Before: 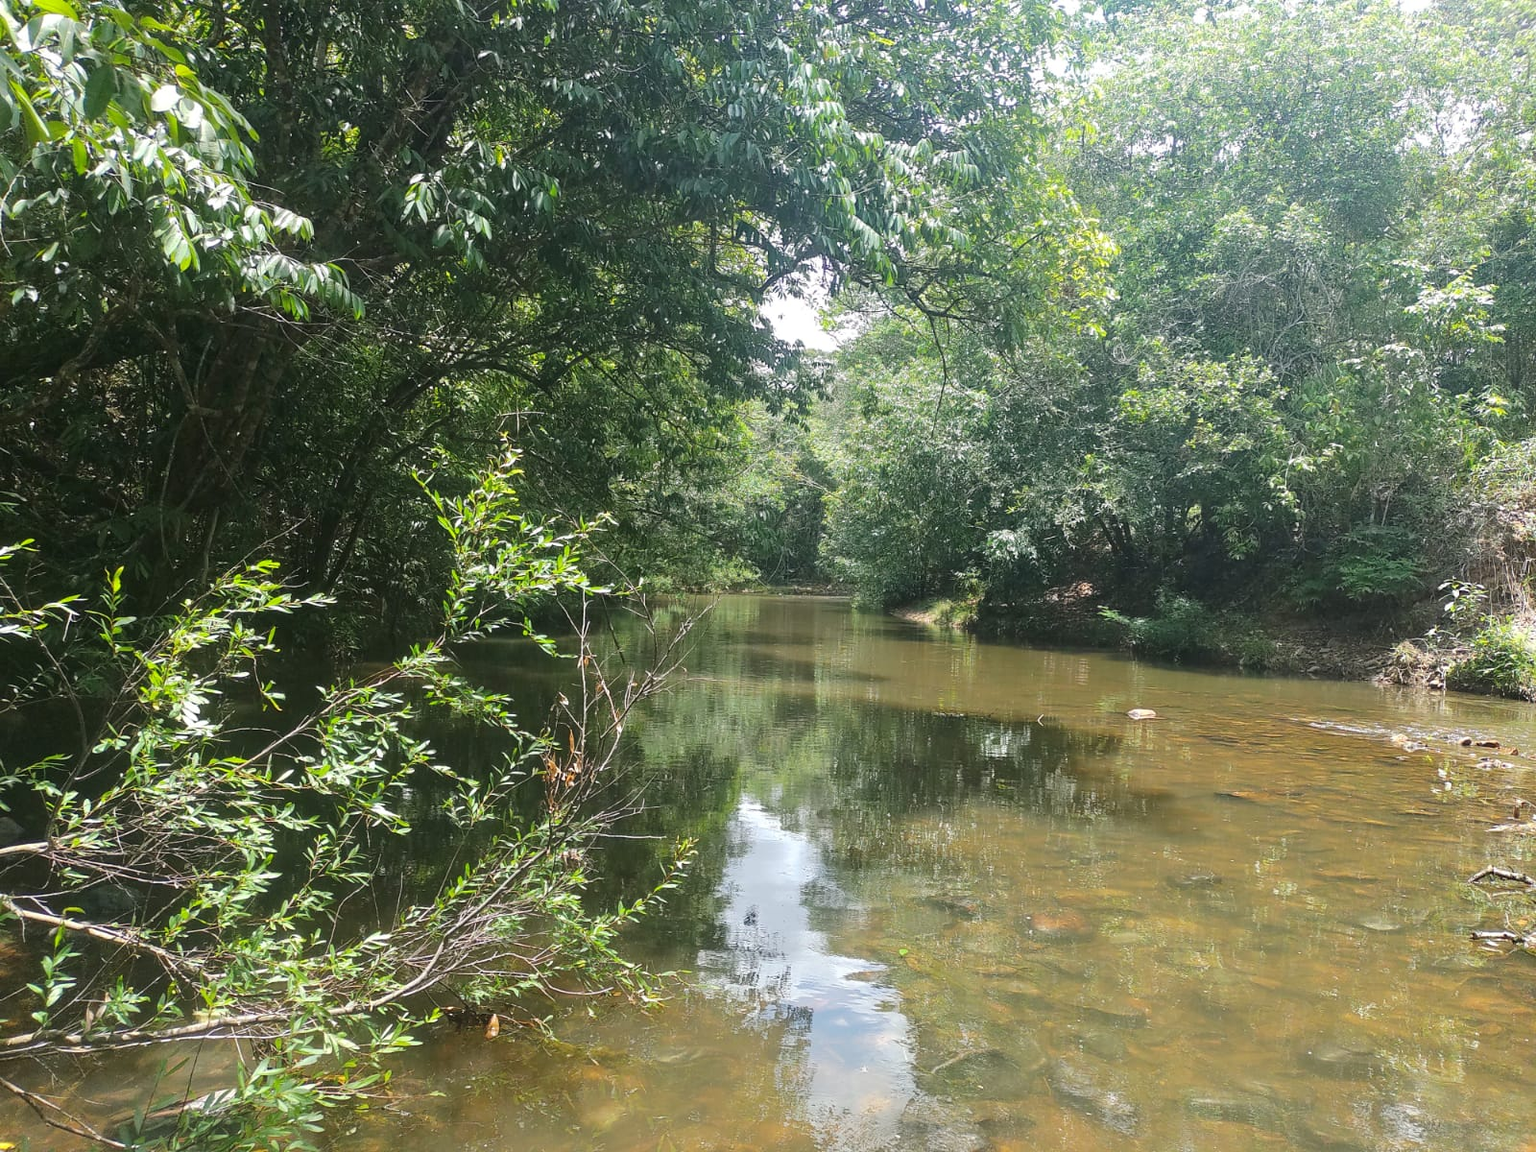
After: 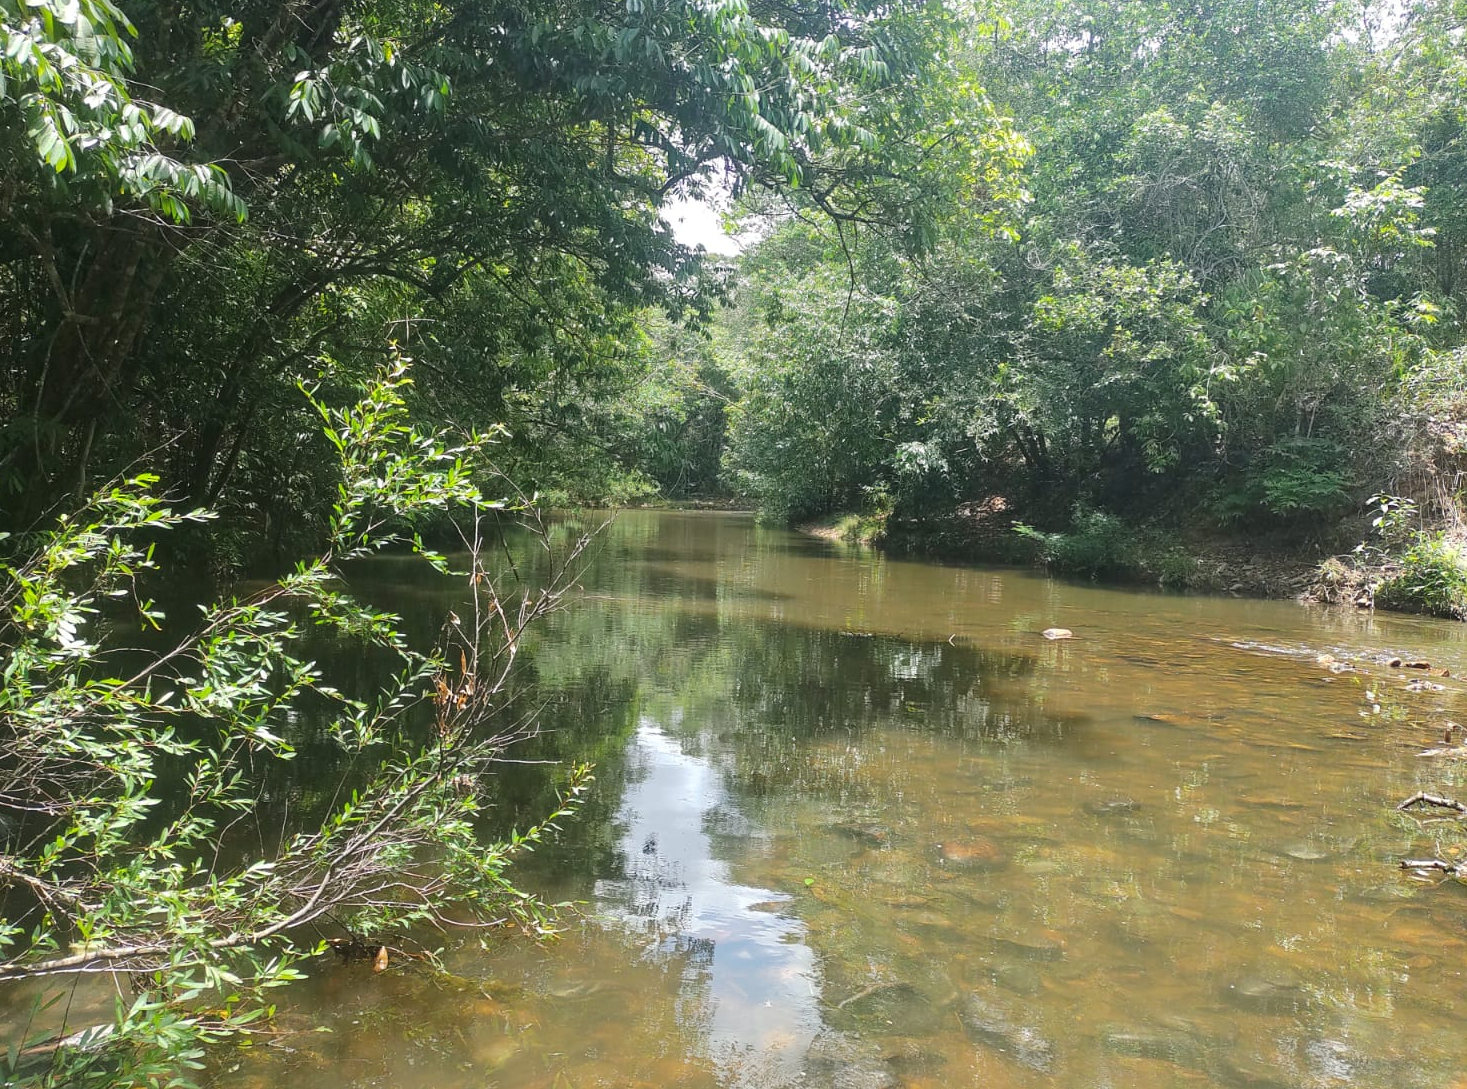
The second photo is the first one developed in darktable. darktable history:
crop and rotate: left 8.262%, top 9.226%
